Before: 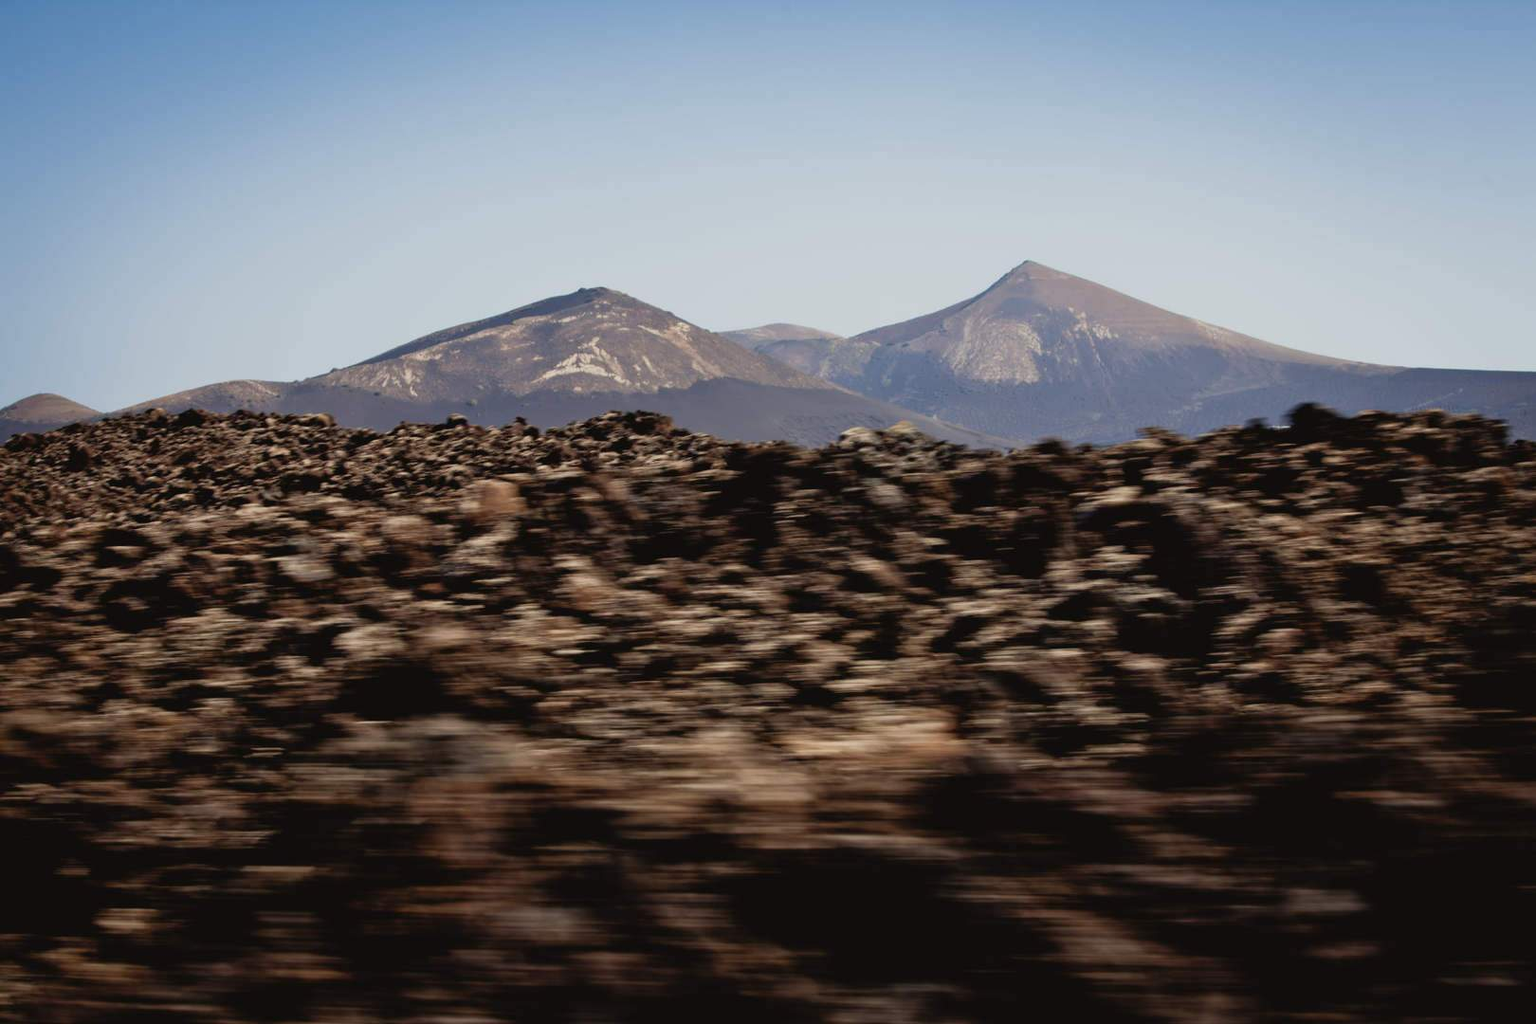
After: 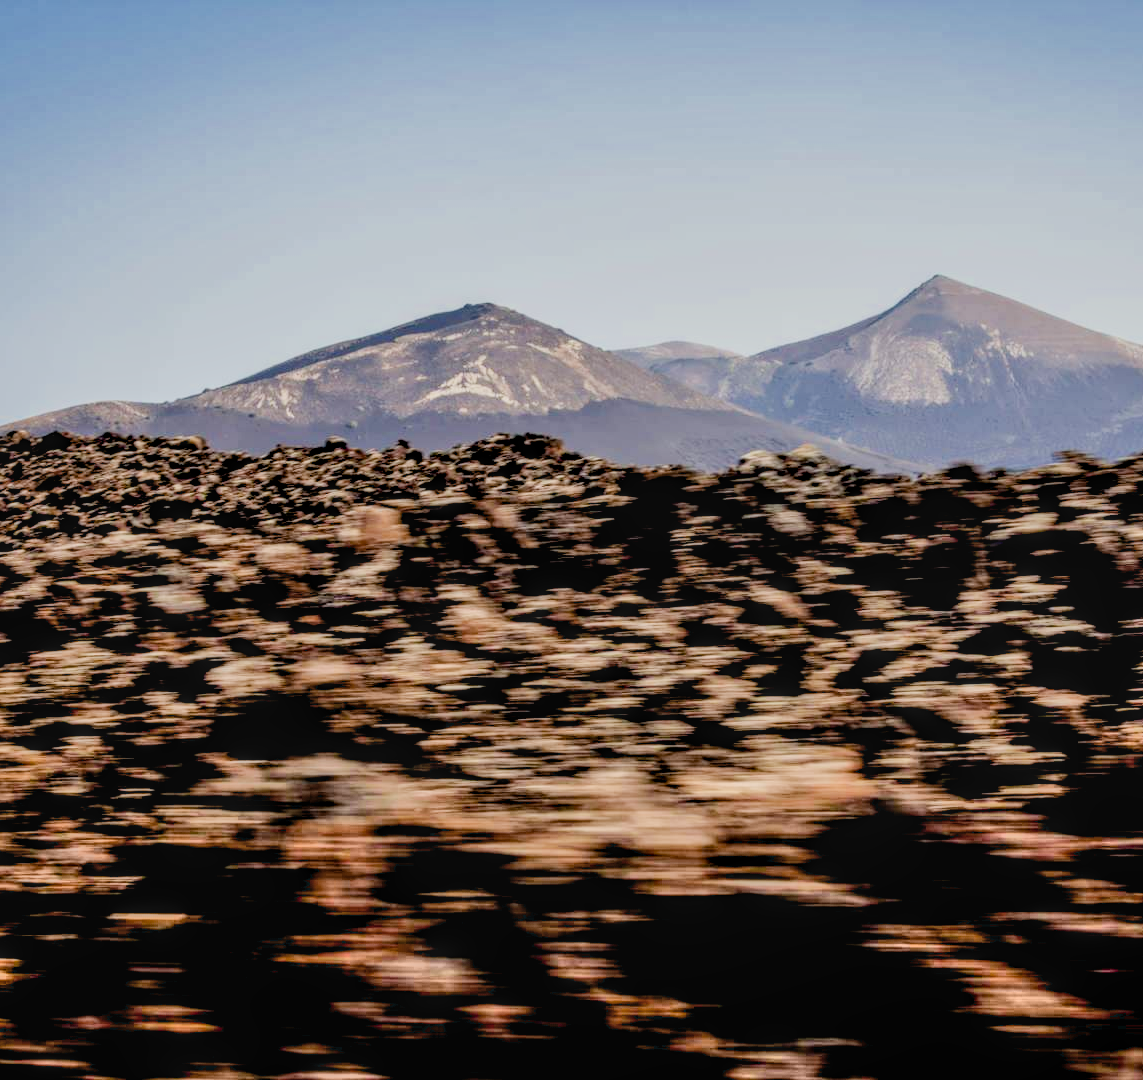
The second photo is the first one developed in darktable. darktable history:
crop and rotate: left 9.068%, right 20.338%
filmic rgb: black relative exposure -7.35 EV, white relative exposure 5.07 EV, hardness 3.2
exposure: black level correction 0.011, exposure 1.082 EV, compensate exposure bias true, compensate highlight preservation false
local contrast: highlights 5%, shadows 2%, detail 133%
shadows and highlights: low approximation 0.01, soften with gaussian
